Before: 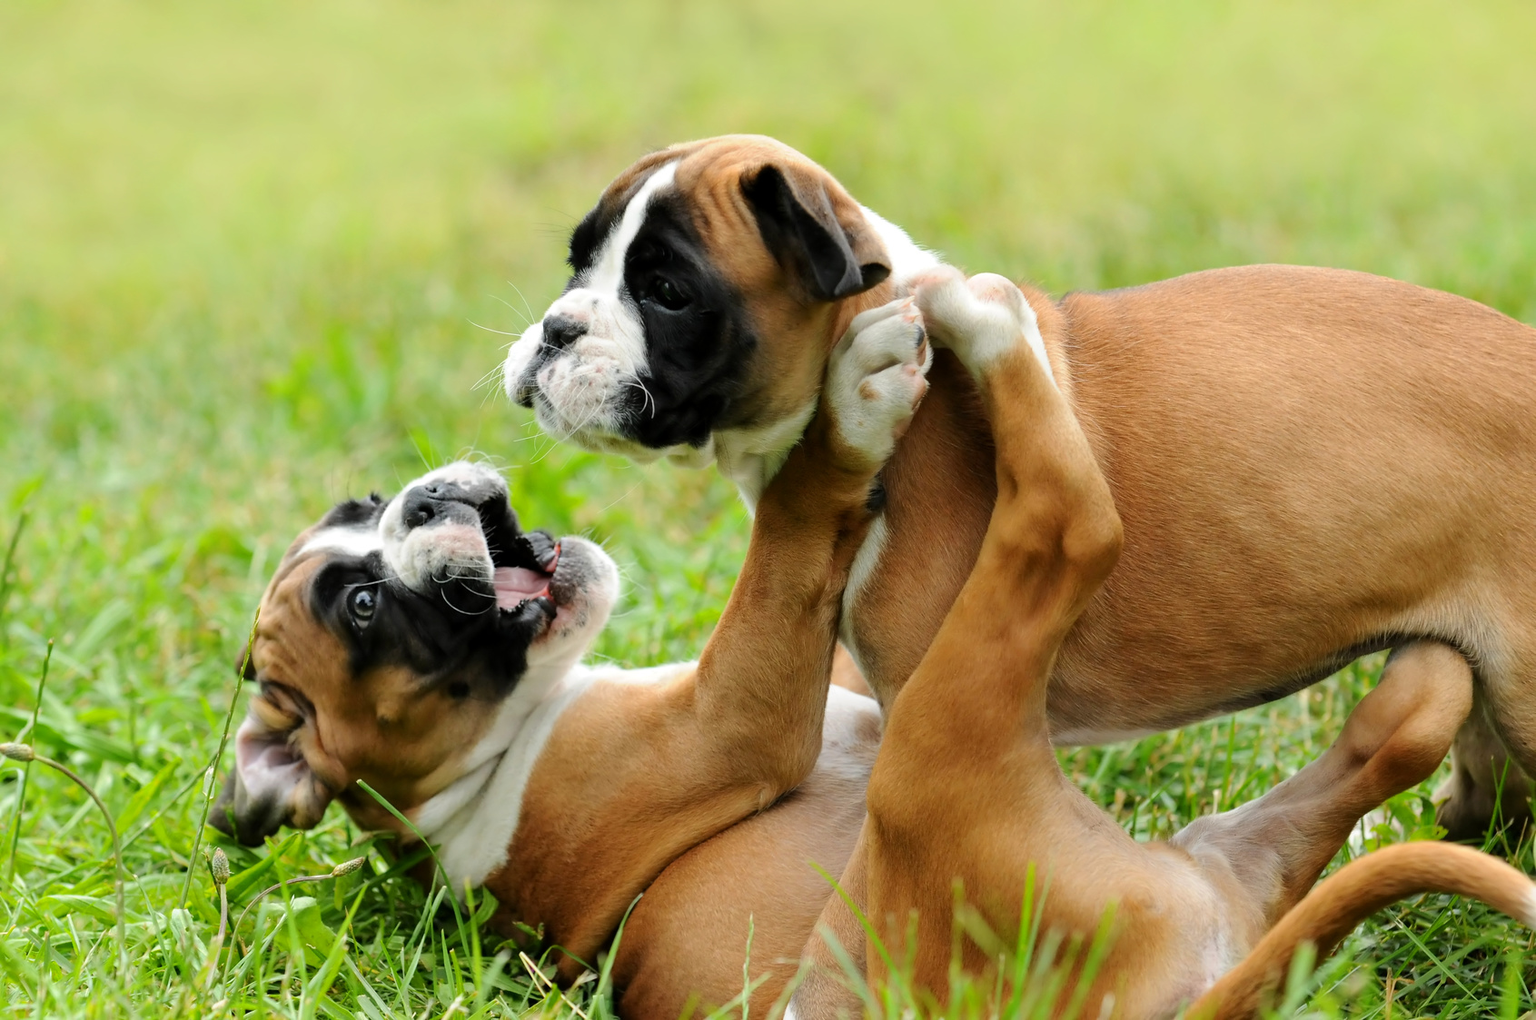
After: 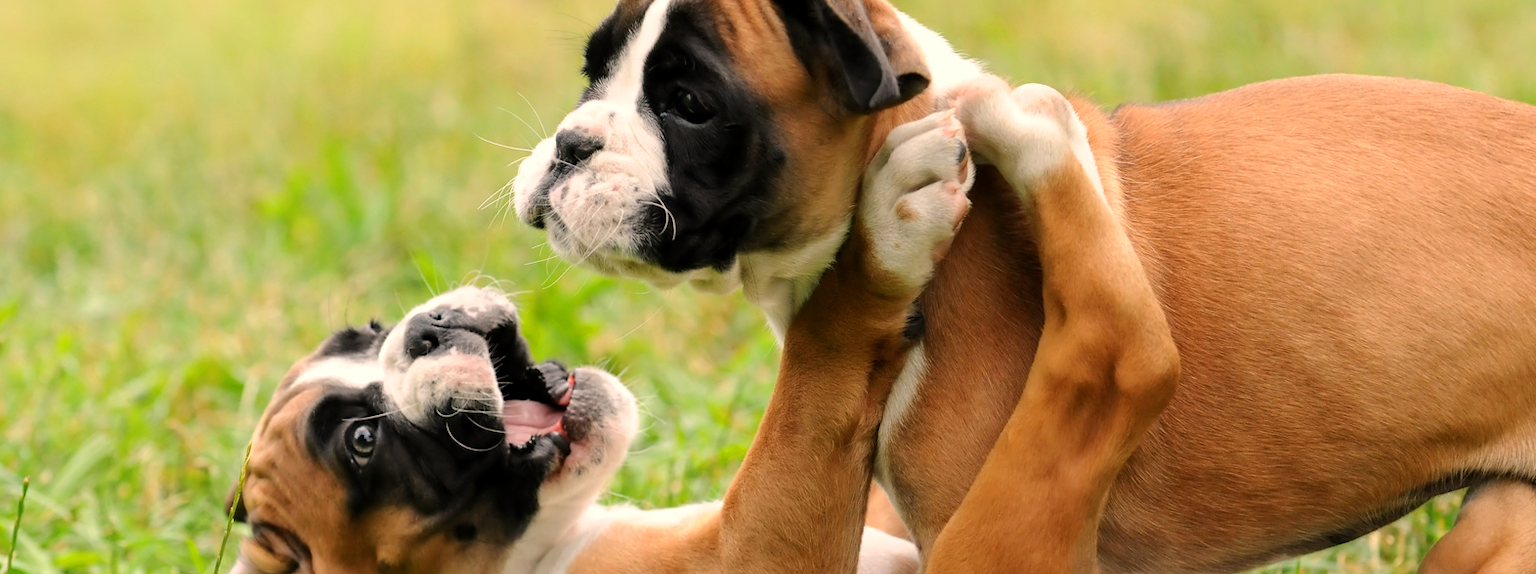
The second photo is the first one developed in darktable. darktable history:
crop: left 1.744%, top 19.225%, right 5.069%, bottom 28.357%
white balance: red 1.127, blue 0.943
